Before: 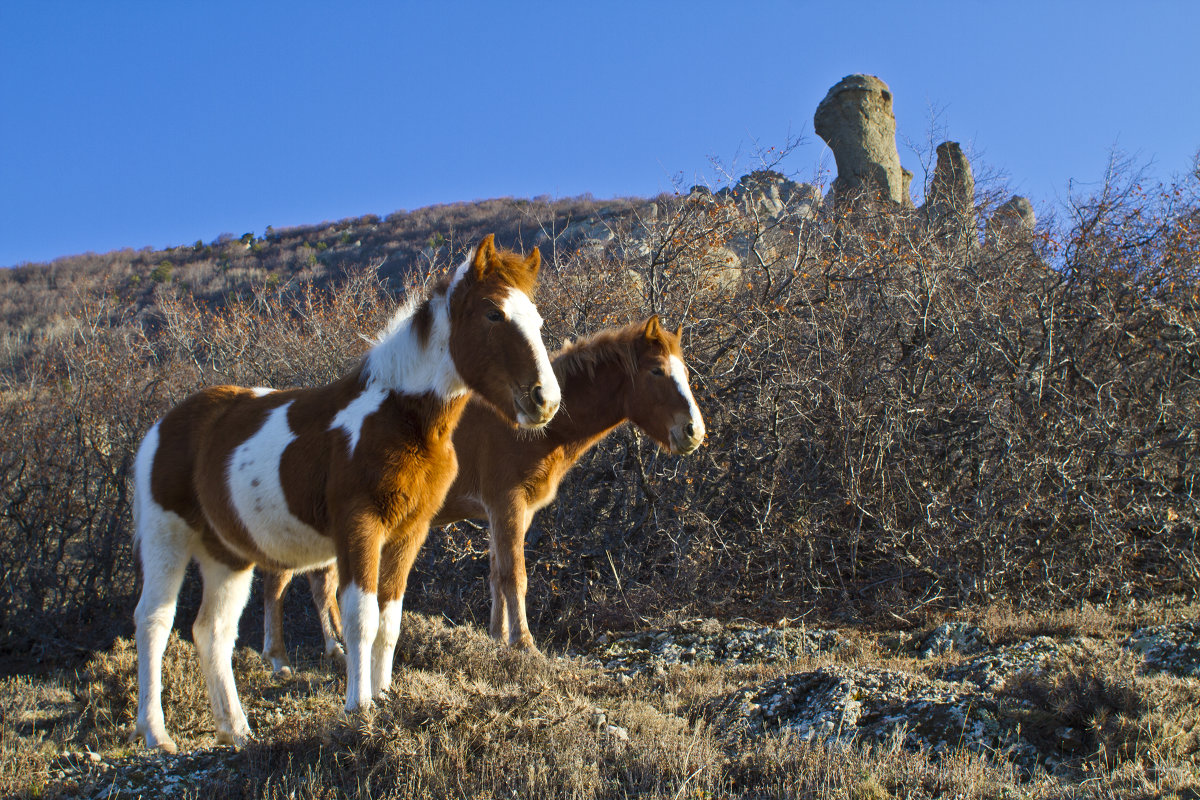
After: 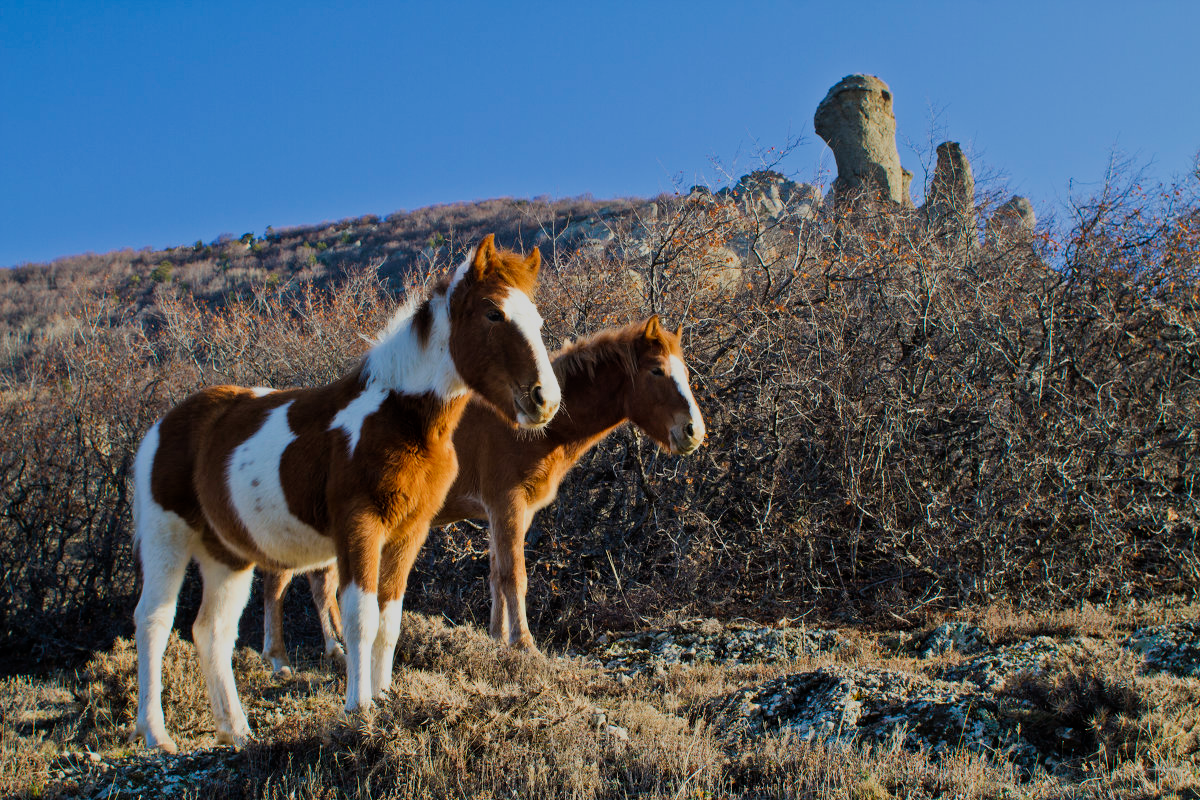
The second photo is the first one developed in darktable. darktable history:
filmic rgb: black relative exposure -8.32 EV, white relative exposure 4.67 EV, hardness 3.84
